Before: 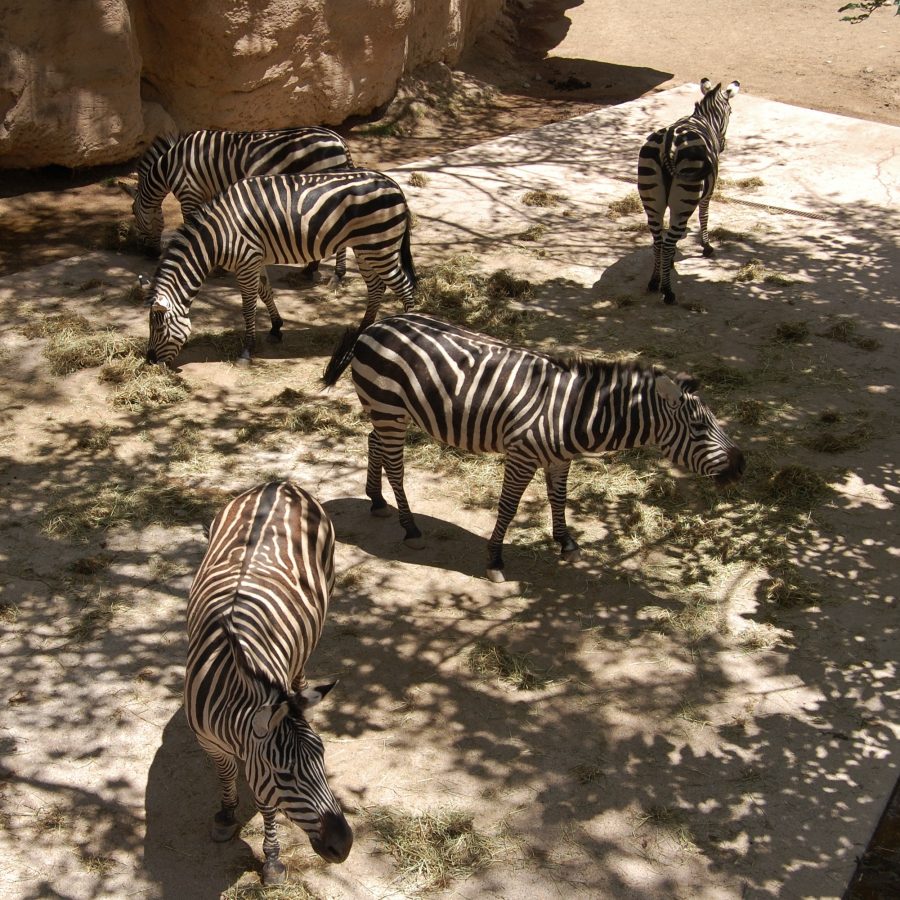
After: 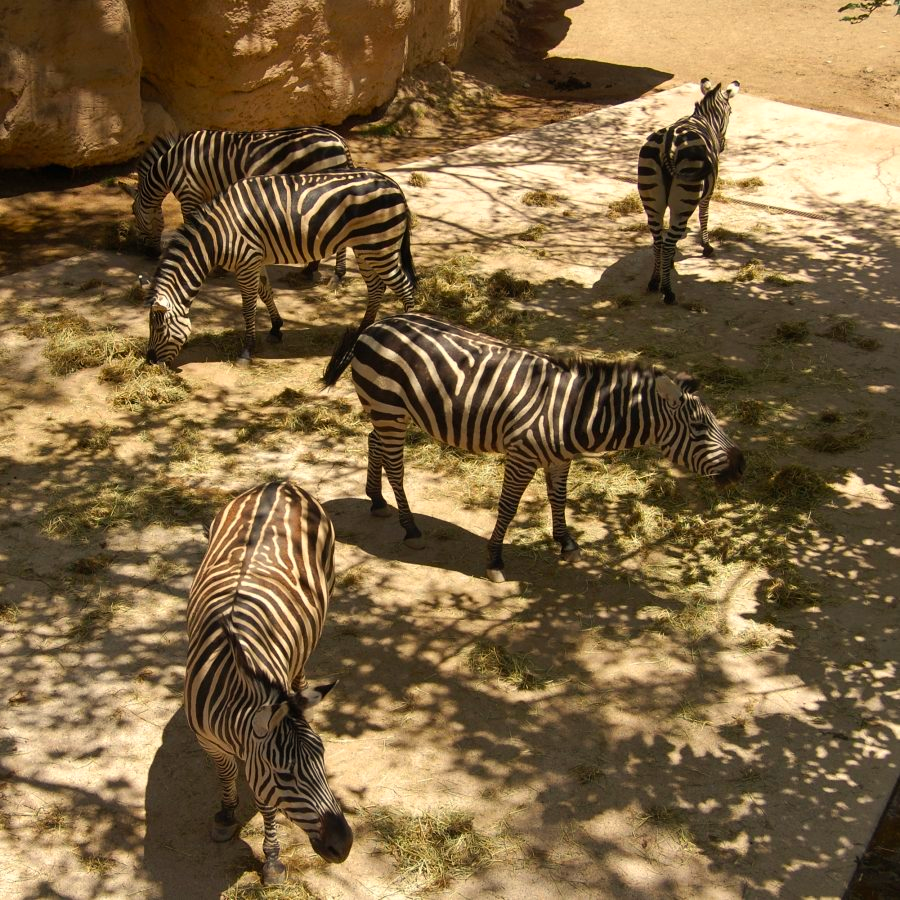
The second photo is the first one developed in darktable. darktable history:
color balance rgb: perceptual saturation grading › global saturation 20%, global vibrance 20%
white balance: red 1.029, blue 0.92
